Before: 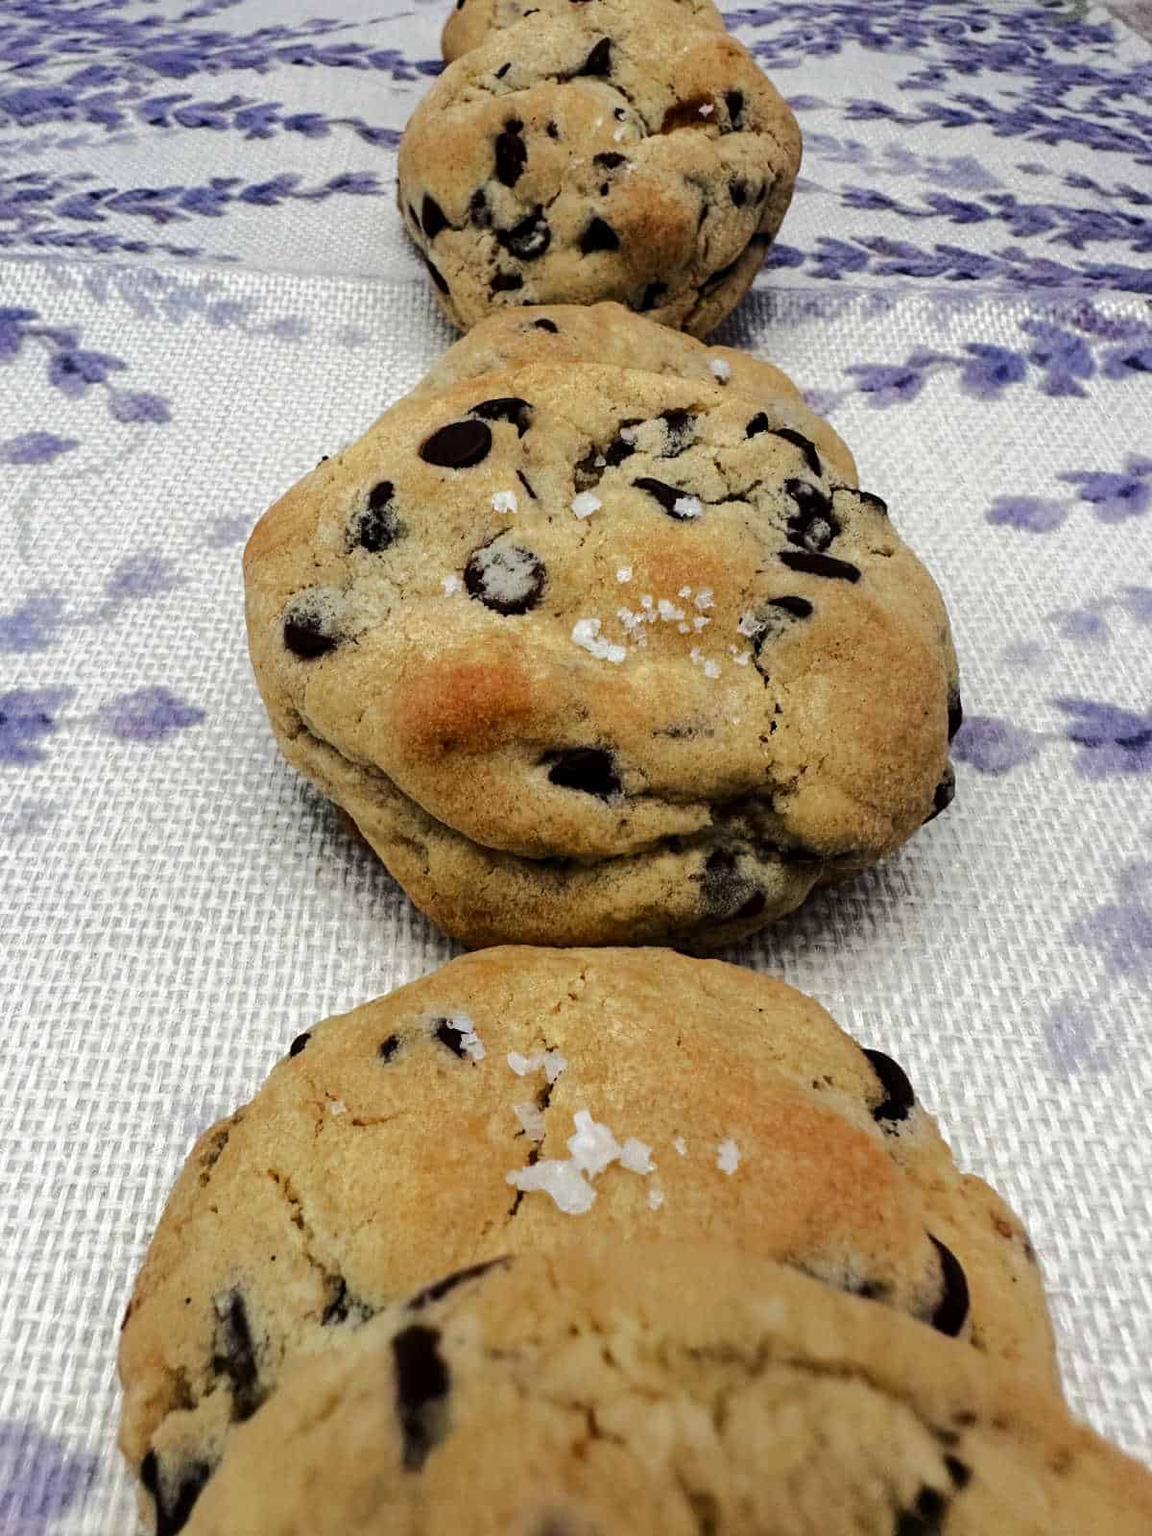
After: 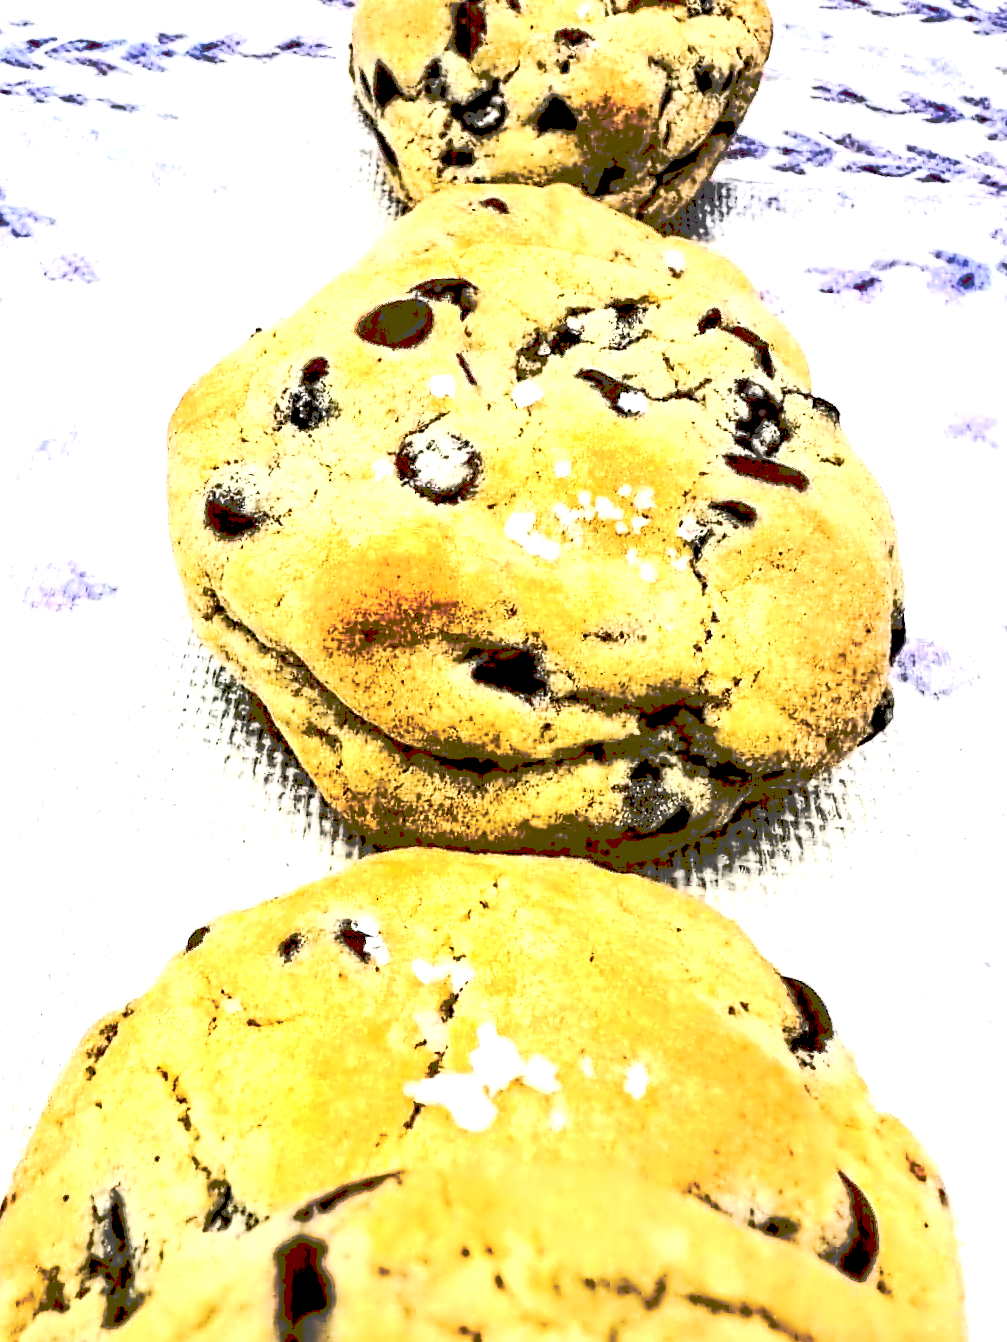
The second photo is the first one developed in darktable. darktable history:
tone curve: curves: ch0 [(0, 0) (0.003, 0.299) (0.011, 0.299) (0.025, 0.299) (0.044, 0.299) (0.069, 0.3) (0.1, 0.306) (0.136, 0.316) (0.177, 0.326) (0.224, 0.338) (0.277, 0.366) (0.335, 0.406) (0.399, 0.462) (0.468, 0.533) (0.543, 0.607) (0.623, 0.7) (0.709, 0.775) (0.801, 0.843) (0.898, 0.903) (1, 1)], preserve colors none
contrast equalizer: octaves 7, y [[0.5, 0.542, 0.583, 0.625, 0.667, 0.708], [0.5 ×6], [0.5 ×6], [0, 0.033, 0.067, 0.1, 0.133, 0.167], [0, 0.05, 0.1, 0.15, 0.2, 0.25]]
exposure: exposure 1 EV, compensate highlight preservation false
crop and rotate: angle -3.27°, left 5.211%, top 5.211%, right 4.607%, bottom 4.607%
tone equalizer: -8 EV -1.08 EV, -7 EV -1.01 EV, -6 EV -0.867 EV, -5 EV -0.578 EV, -3 EV 0.578 EV, -2 EV 0.867 EV, -1 EV 1.01 EV, +0 EV 1.08 EV, edges refinement/feathering 500, mask exposure compensation -1.57 EV, preserve details no
contrast brightness saturation: contrast 0.28
color balance rgb: perceptual saturation grading › global saturation 25%, global vibrance 20%
